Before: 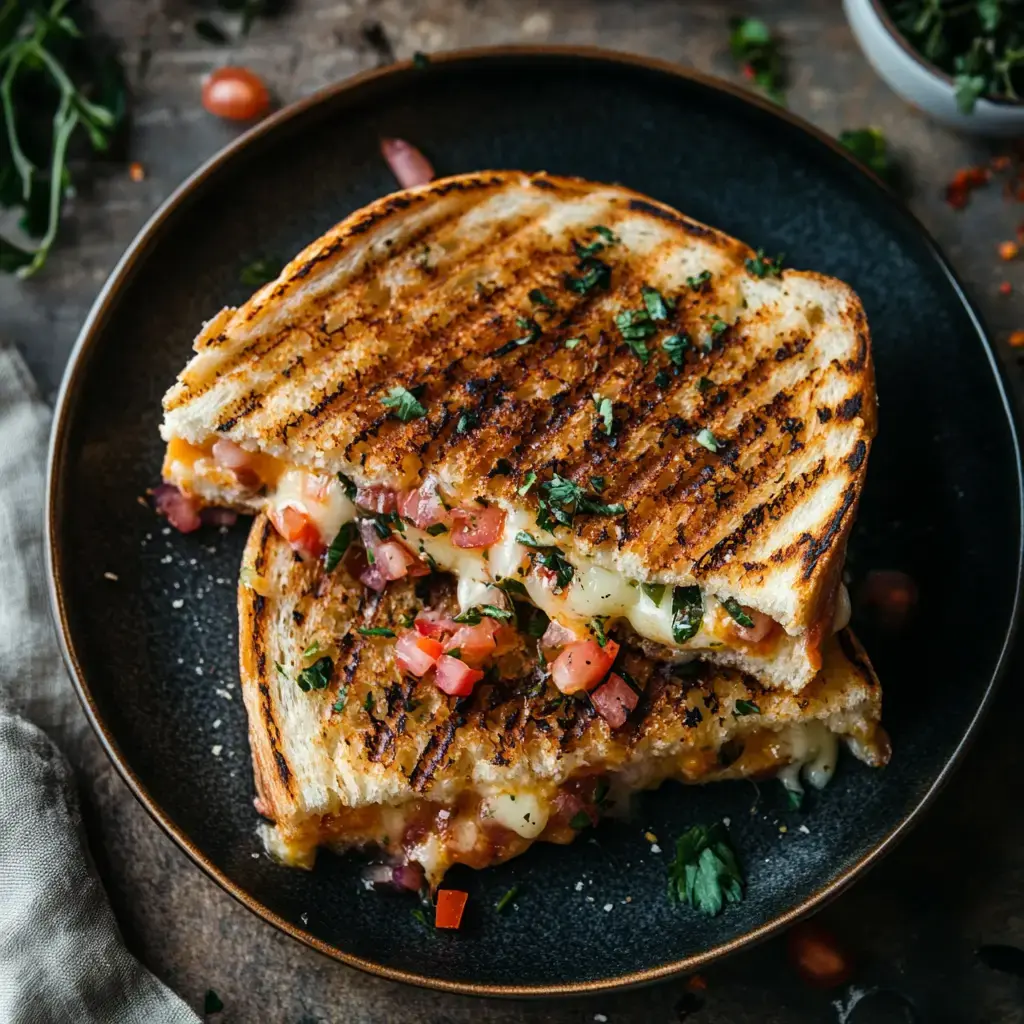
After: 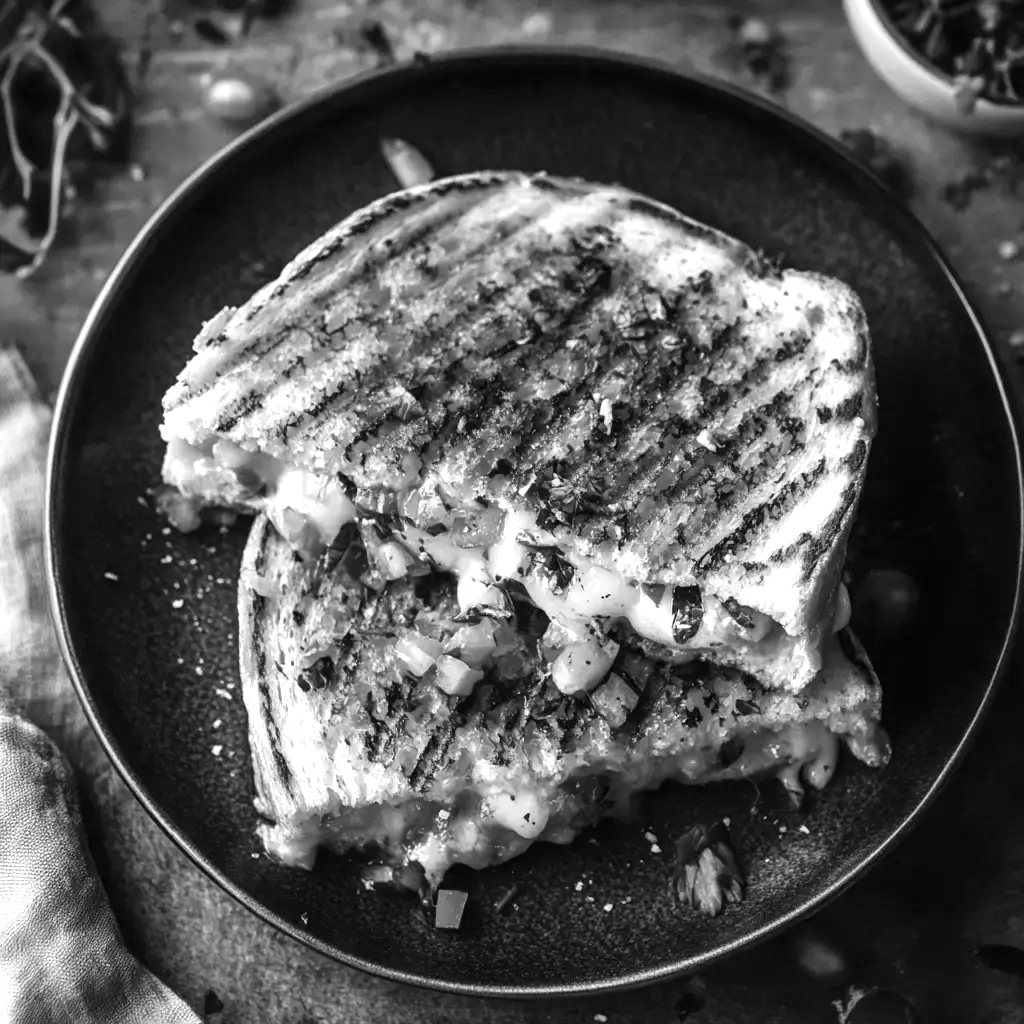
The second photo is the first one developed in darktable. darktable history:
monochrome: on, module defaults
exposure: black level correction 0, exposure 0.7 EV, compensate exposure bias true, compensate highlight preservation false
